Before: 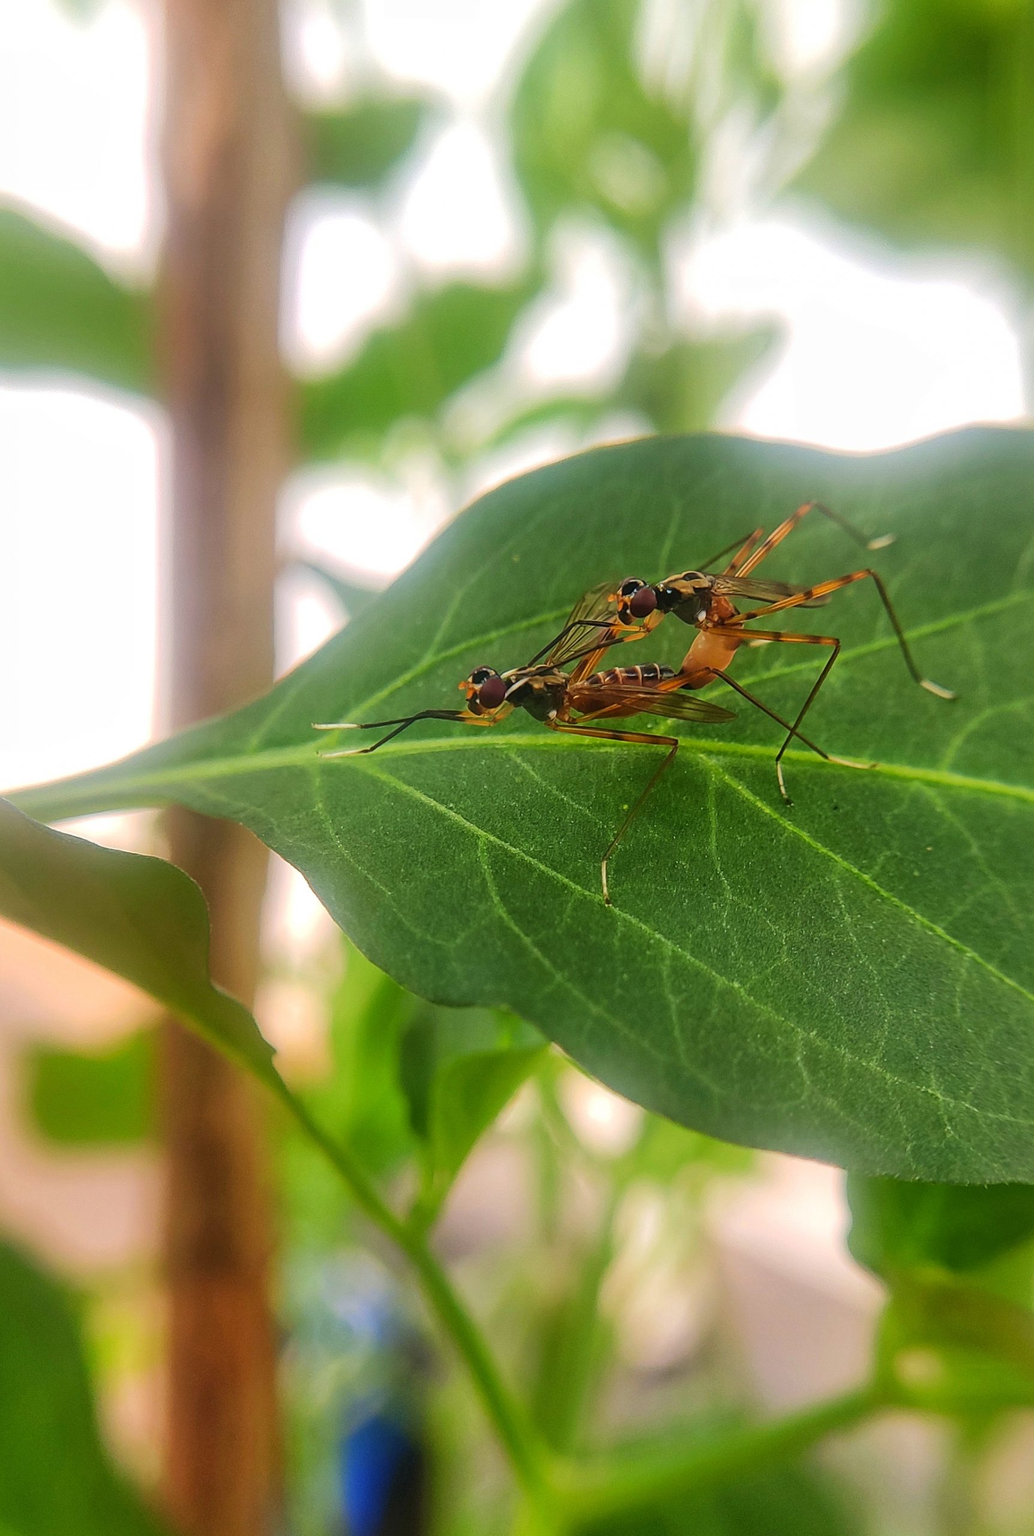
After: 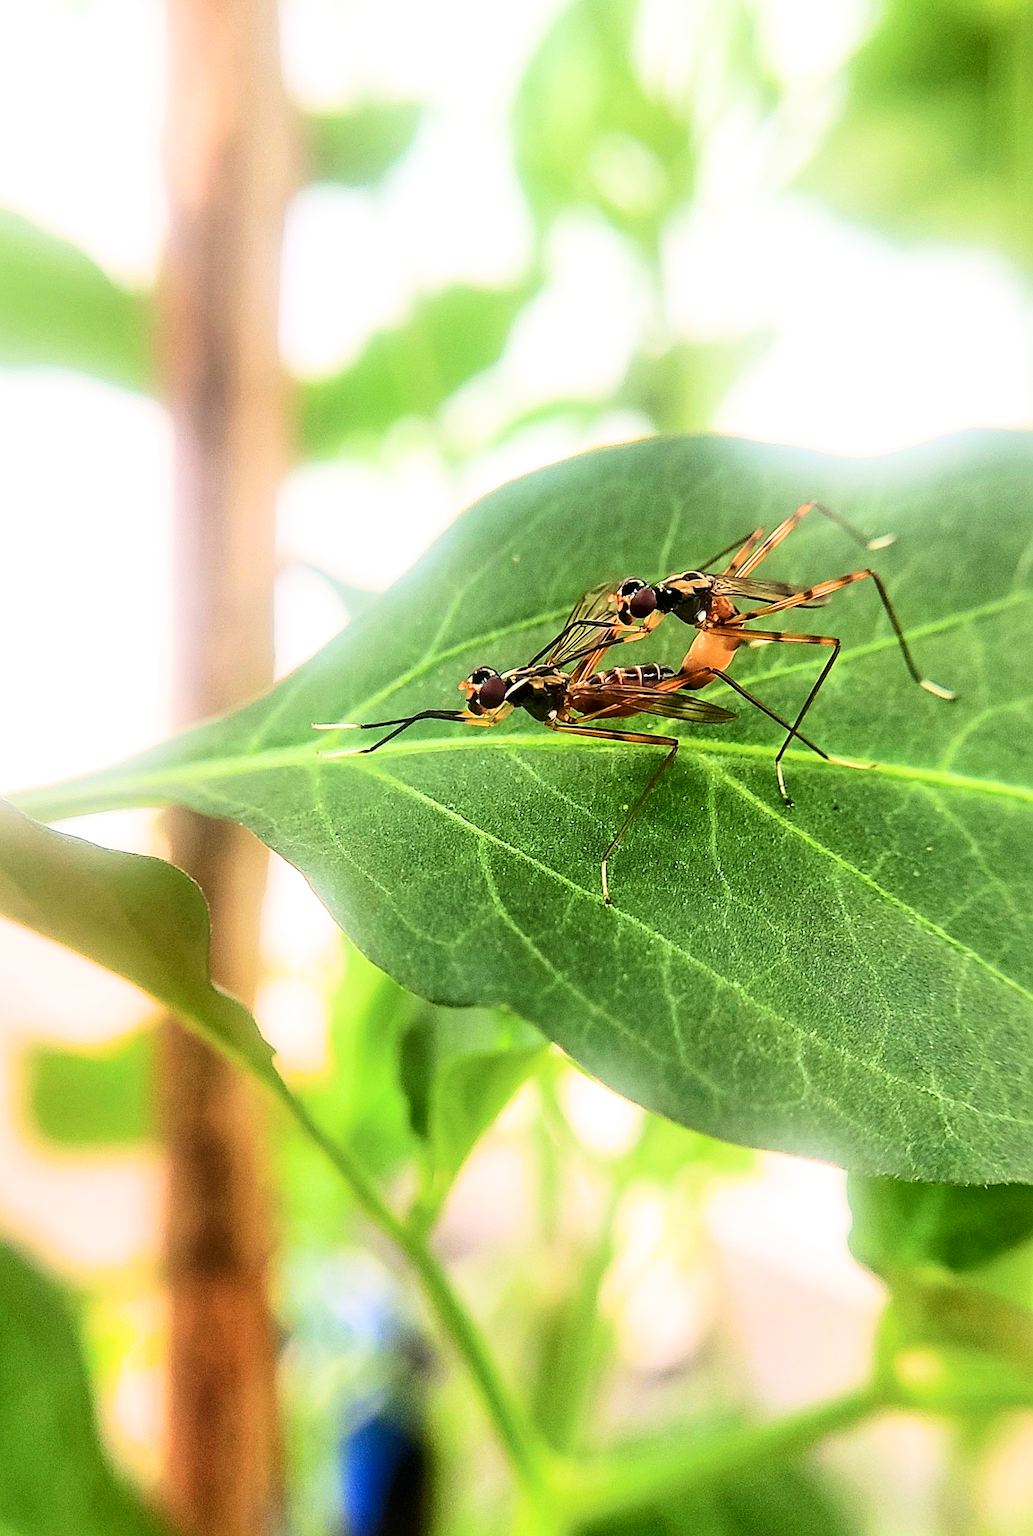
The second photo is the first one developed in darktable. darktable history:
contrast brightness saturation: contrast 0.222
sharpen: amount 0.498
filmic rgb: black relative exposure -5 EV, white relative exposure 3.21 EV, hardness 3.47, contrast 1.201, highlights saturation mix -28.71%
exposure: black level correction 0, exposure 1 EV, compensate exposure bias true, compensate highlight preservation false
